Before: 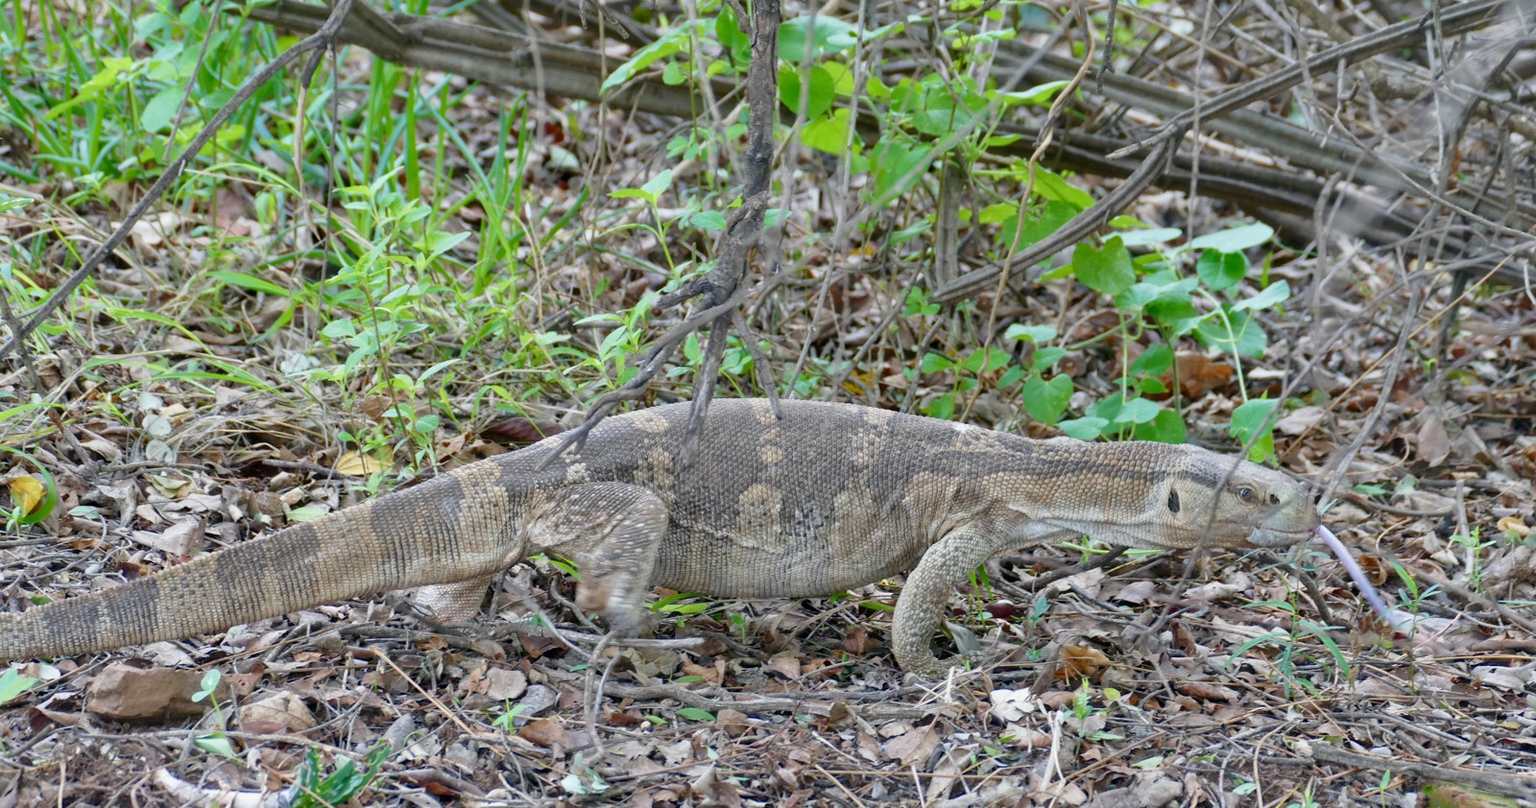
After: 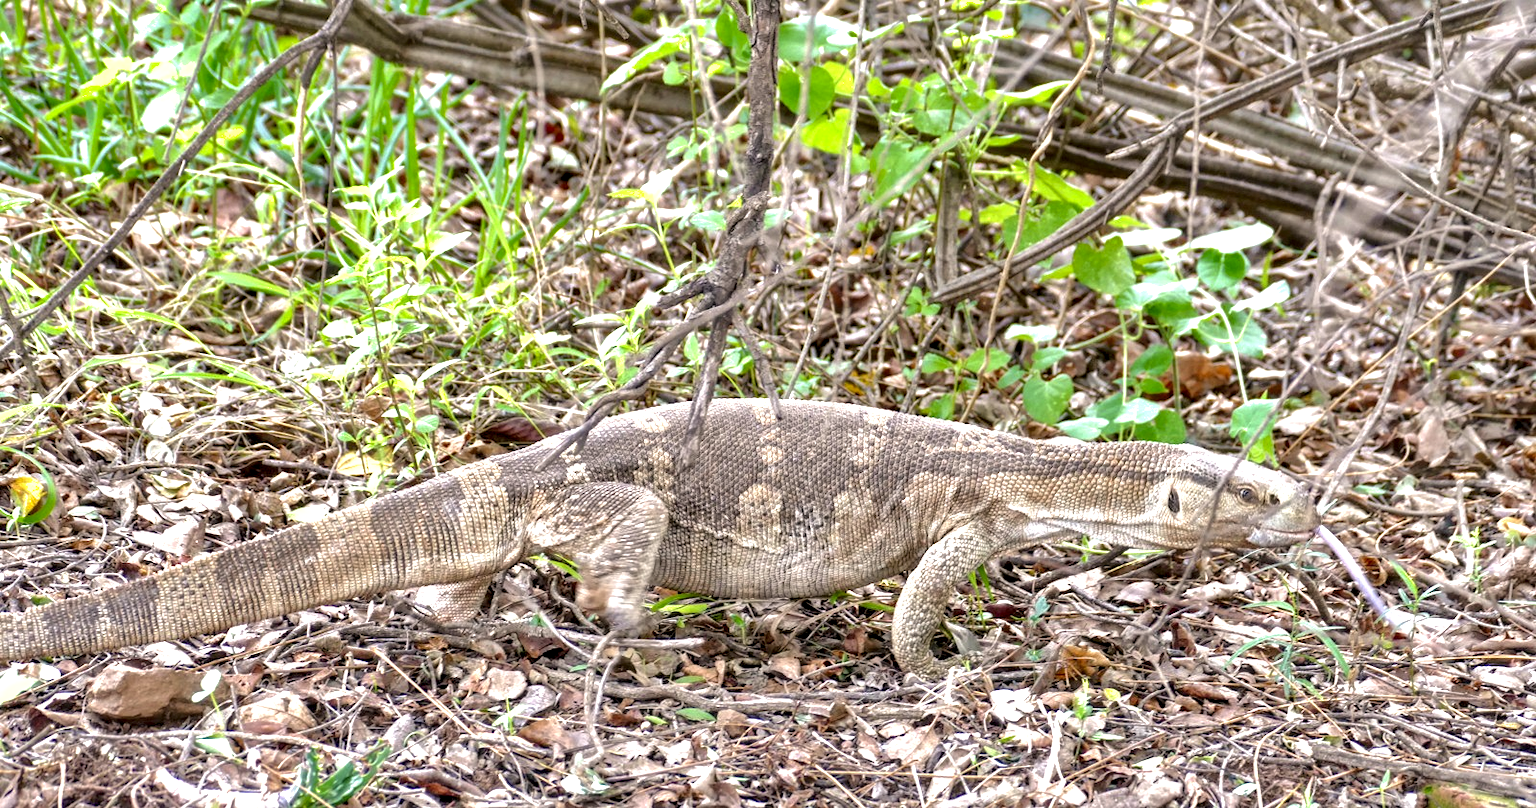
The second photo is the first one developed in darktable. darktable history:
shadows and highlights: shadows 30
color correction: highlights a* 6.27, highlights b* 8.19, shadows a* 5.94, shadows b* 7.23, saturation 0.9
local contrast: detail 160%
exposure: black level correction 0, exposure 0.9 EV, compensate highlight preservation false
